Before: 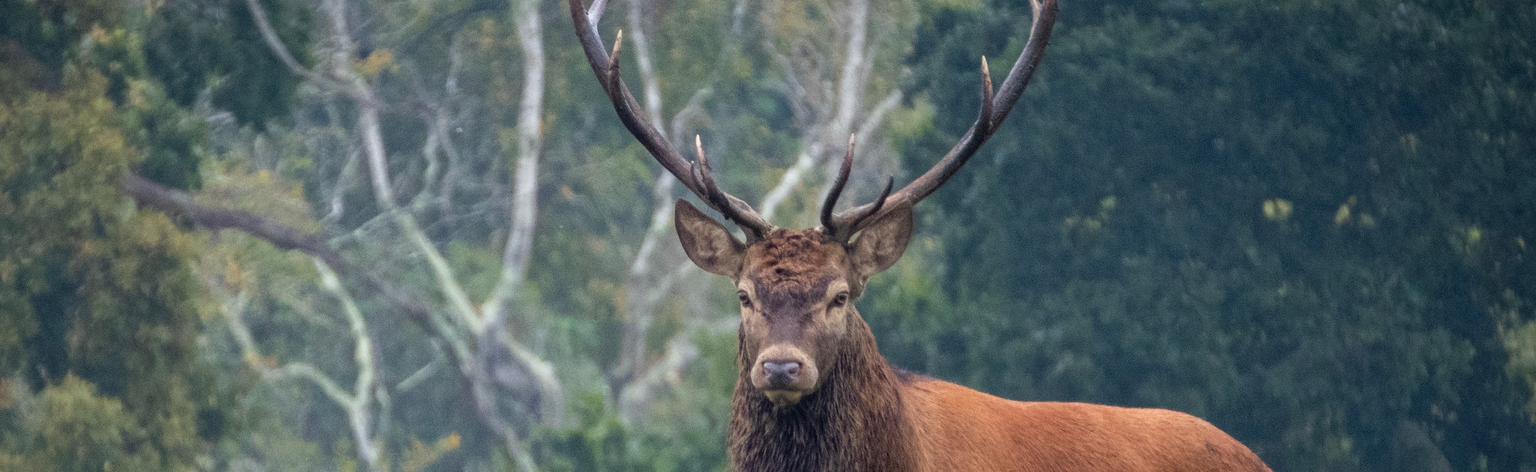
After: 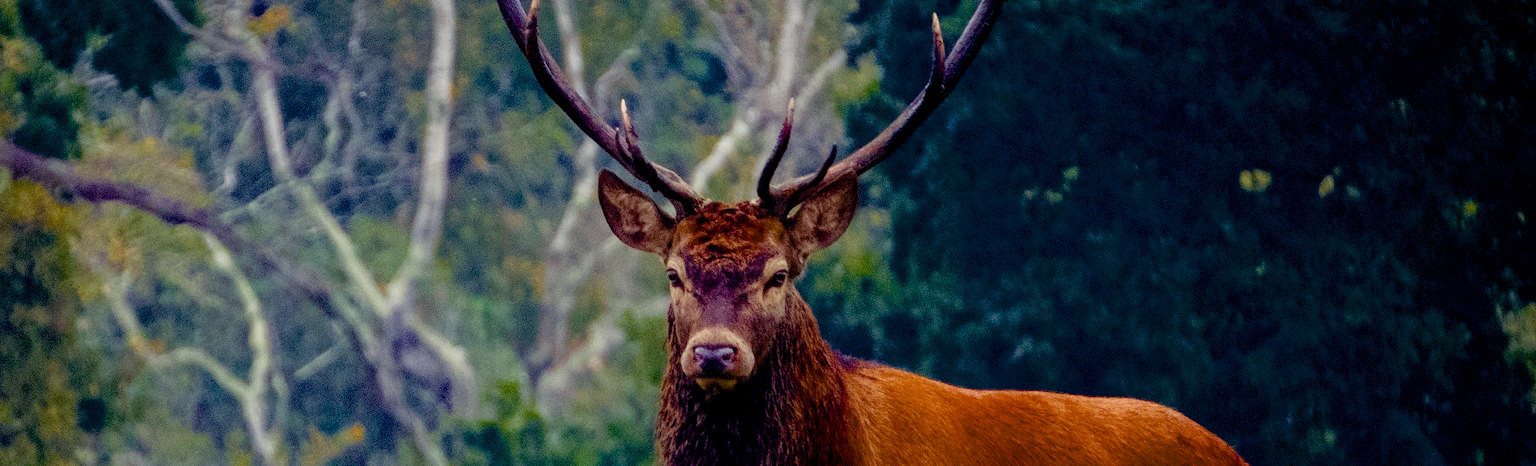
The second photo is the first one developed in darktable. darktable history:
exposure: black level correction 0.044, exposure -0.229 EV, compensate highlight preservation false
color balance rgb: shadows lift › chroma 6.331%, shadows lift › hue 303.16°, highlights gain › chroma 3.008%, highlights gain › hue 76.67°, linear chroma grading › shadows 18.8%, linear chroma grading › highlights 3.687%, linear chroma grading › mid-tones 10.582%, perceptual saturation grading › global saturation 20%, perceptual saturation grading › highlights -25.416%, perceptual saturation grading › shadows 49.705%, saturation formula JzAzBz (2021)
crop and rotate: left 8.292%, top 9.328%
